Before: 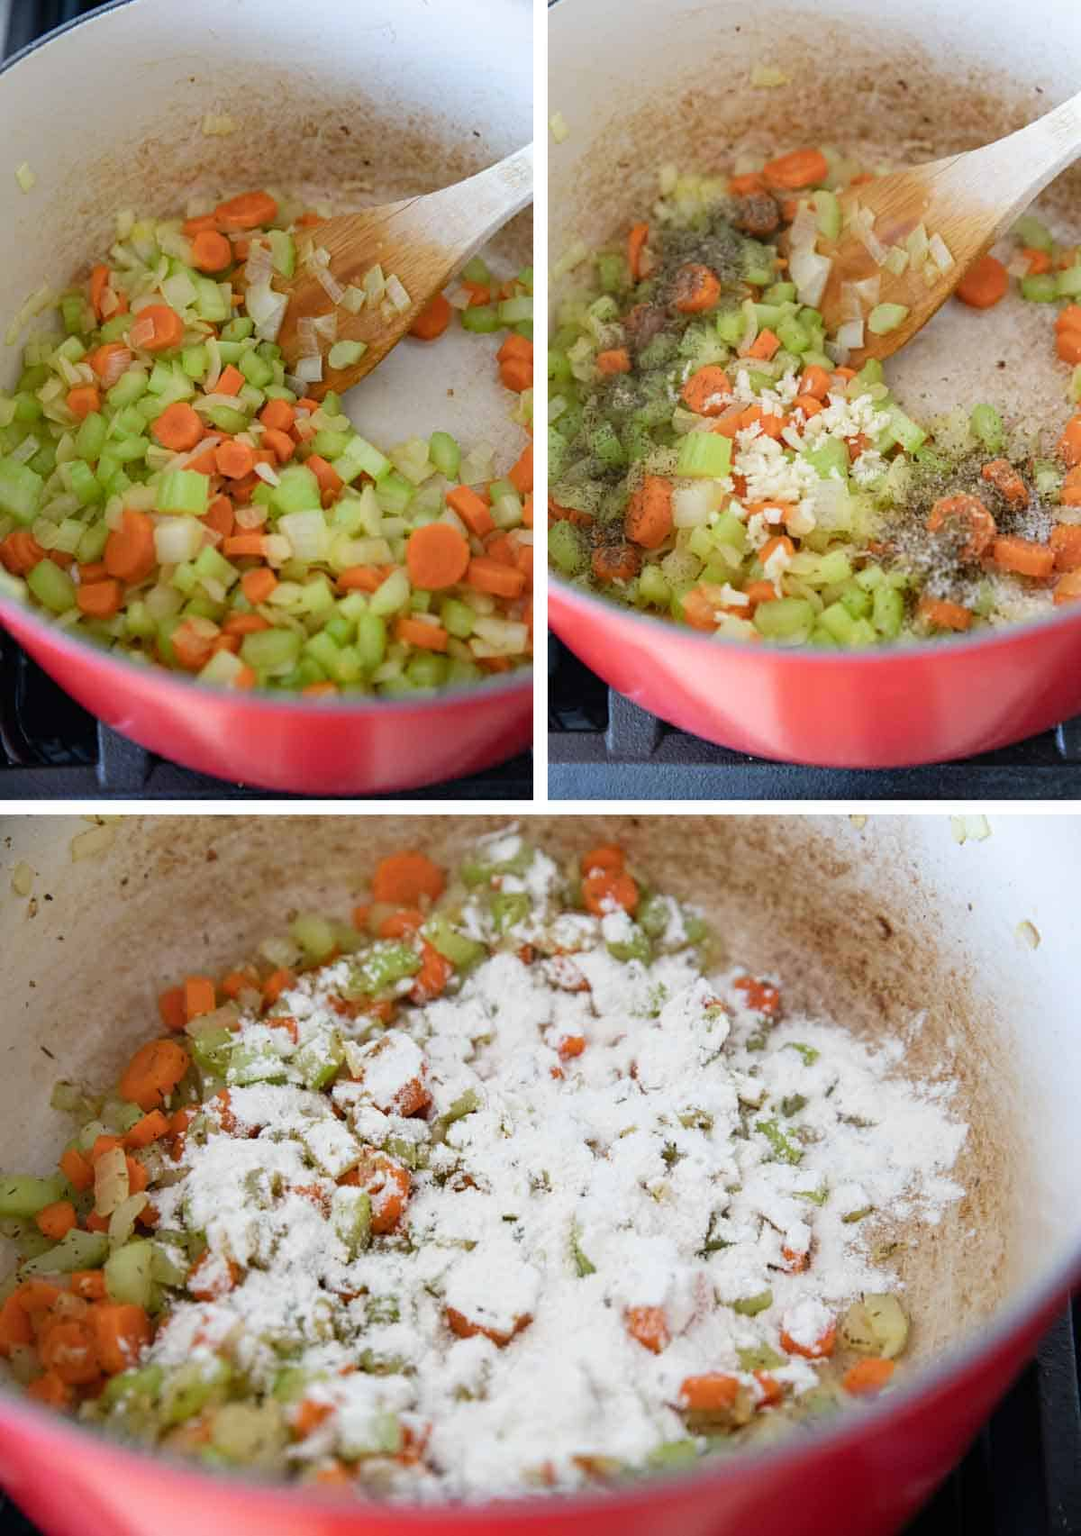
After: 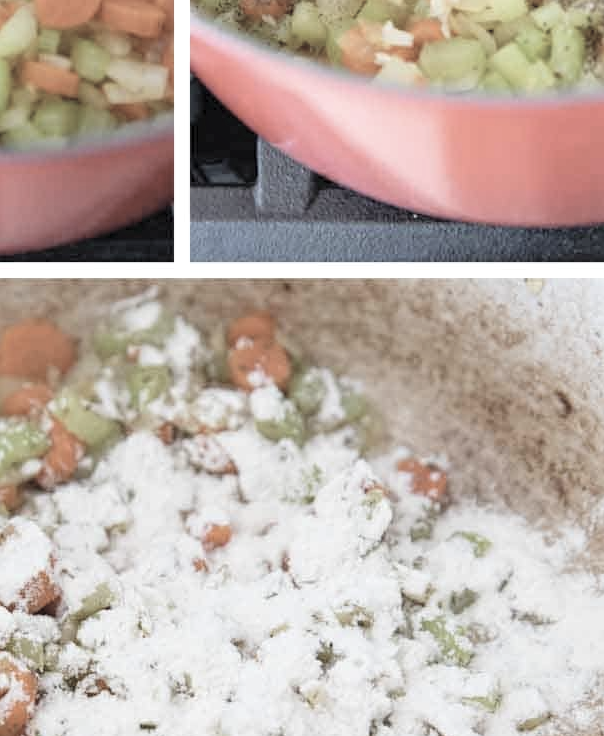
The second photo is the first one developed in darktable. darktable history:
crop: left 34.914%, top 36.76%, right 14.694%, bottom 20.048%
contrast brightness saturation: brightness 0.185, saturation -0.515
local contrast: highlights 102%, shadows 100%, detail 119%, midtone range 0.2
tone equalizer: on, module defaults
